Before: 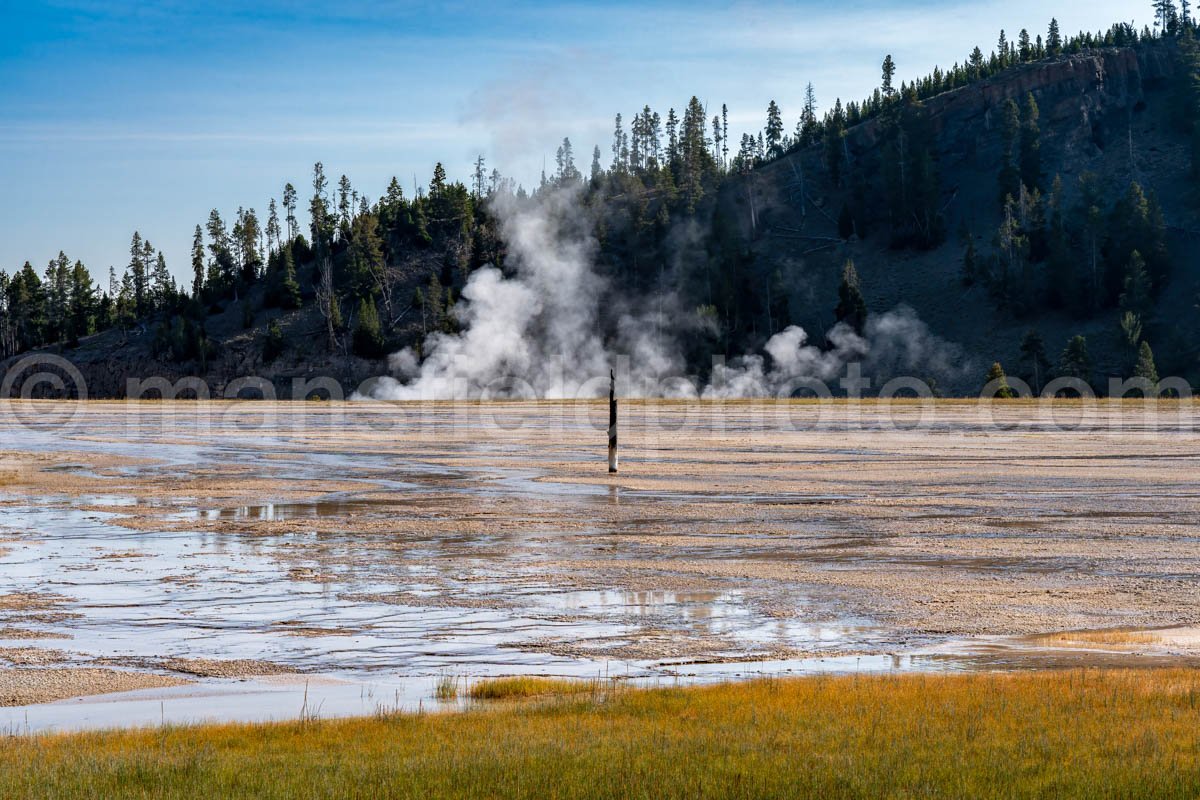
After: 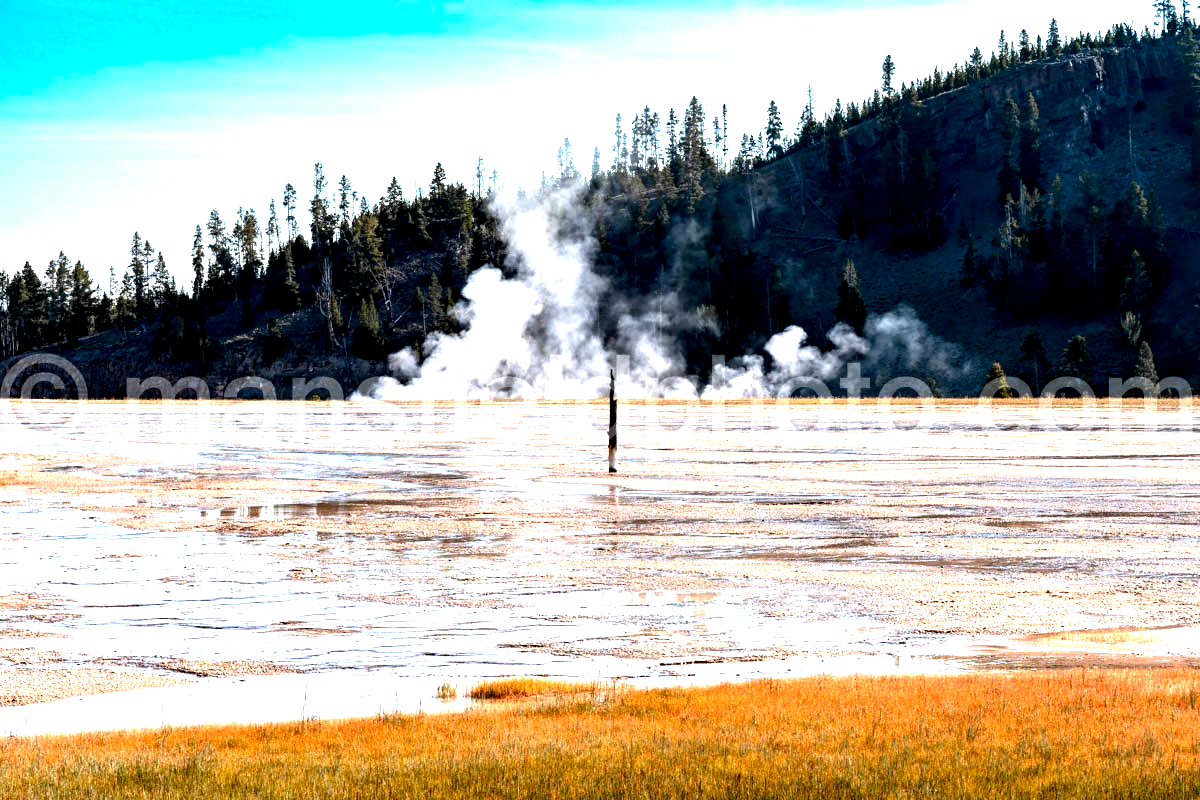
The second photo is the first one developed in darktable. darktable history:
tone equalizer: -8 EV -0.75 EV, -7 EV -0.7 EV, -6 EV -0.6 EV, -5 EV -0.4 EV, -3 EV 0.4 EV, -2 EV 0.6 EV, -1 EV 0.7 EV, +0 EV 0.75 EV, edges refinement/feathering 500, mask exposure compensation -1.57 EV, preserve details no
color correction: highlights a* 0.003, highlights b* -0.283
color zones: curves: ch1 [(0.29, 0.492) (0.373, 0.185) (0.509, 0.481)]; ch2 [(0.25, 0.462) (0.749, 0.457)], mix 40.67%
exposure: black level correction 0.008, exposure 0.979 EV, compensate highlight preservation false
